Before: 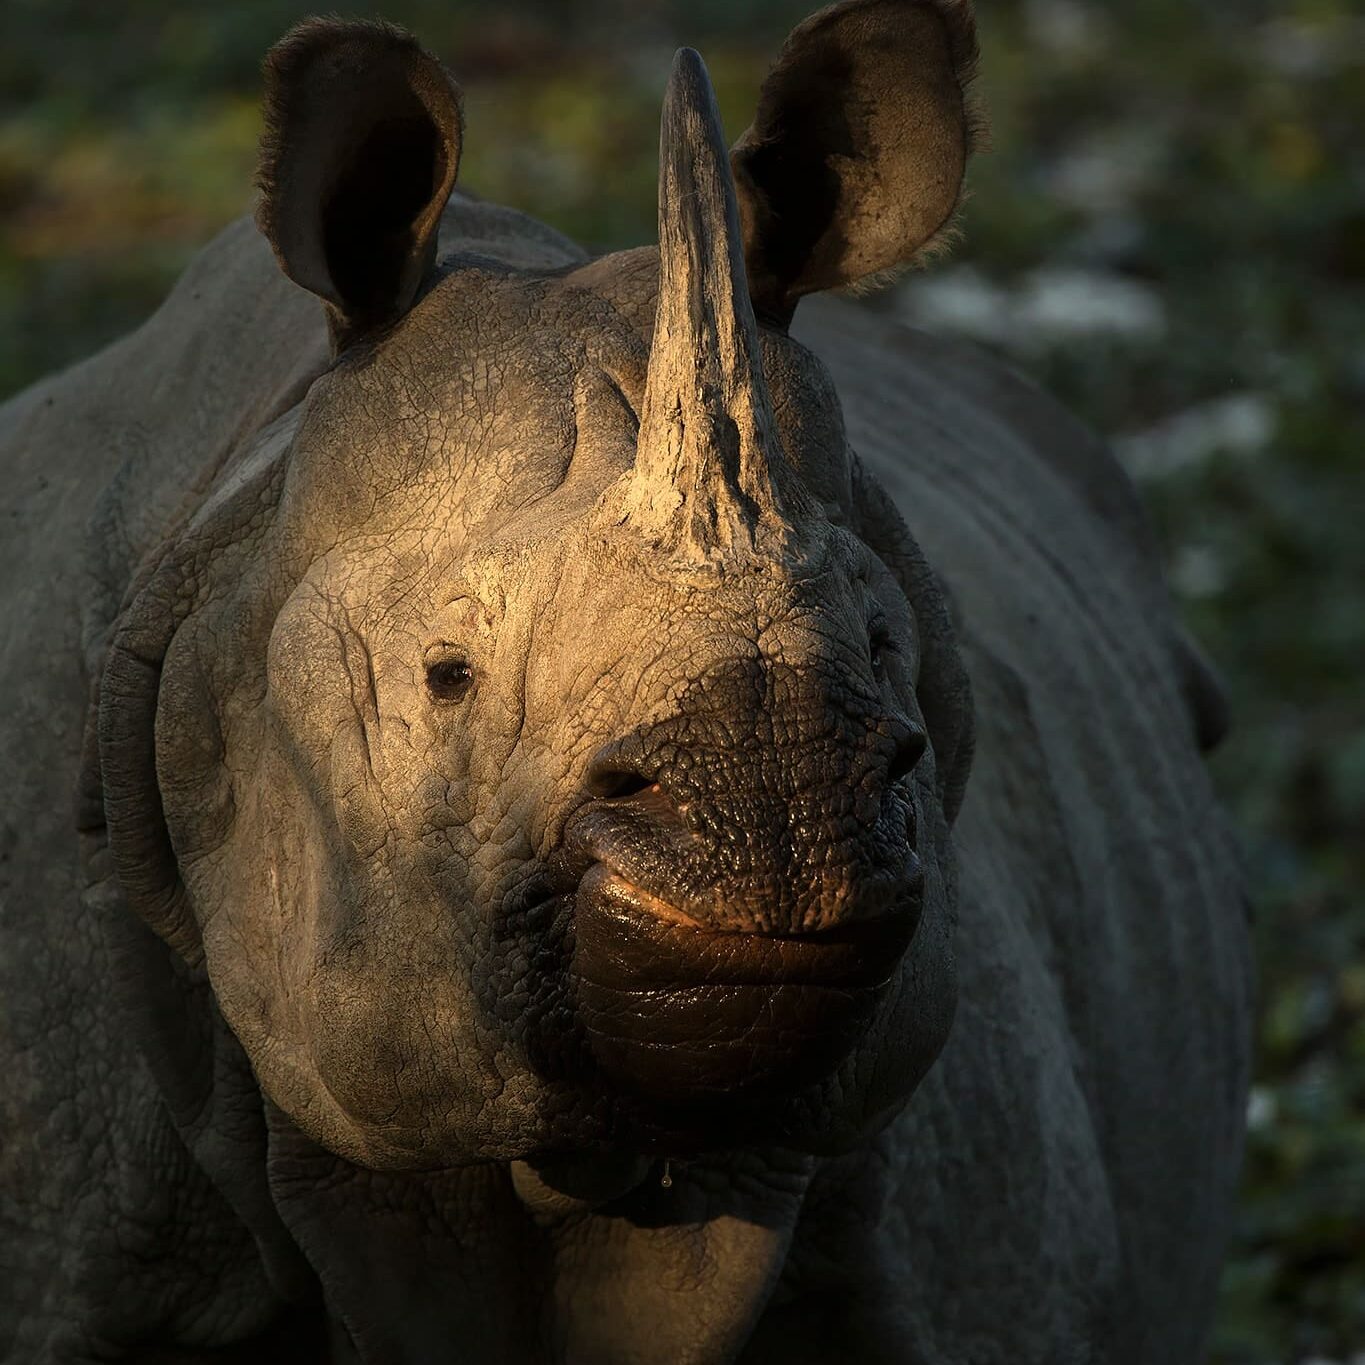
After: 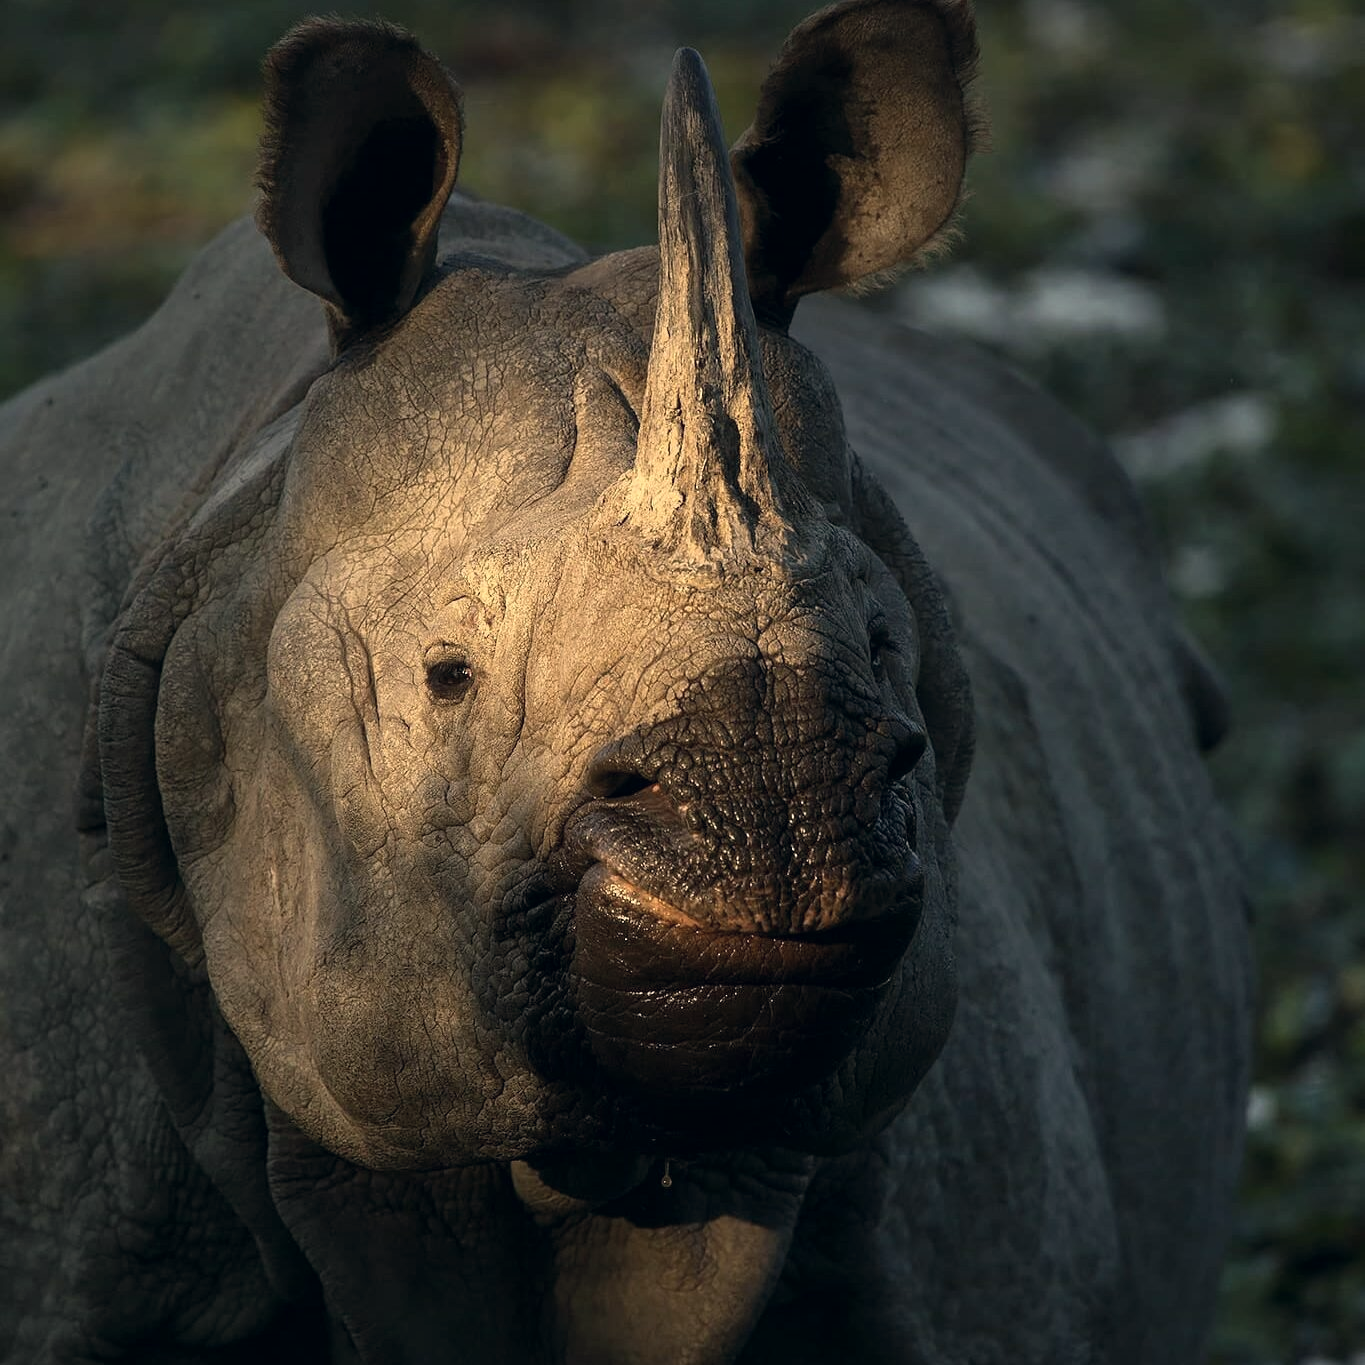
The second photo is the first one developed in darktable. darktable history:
color correction: highlights a* 2.82, highlights b* 5, shadows a* -2.44, shadows b* -4.9, saturation 0.815
exposure: exposure 0.128 EV, compensate exposure bias true, compensate highlight preservation false
